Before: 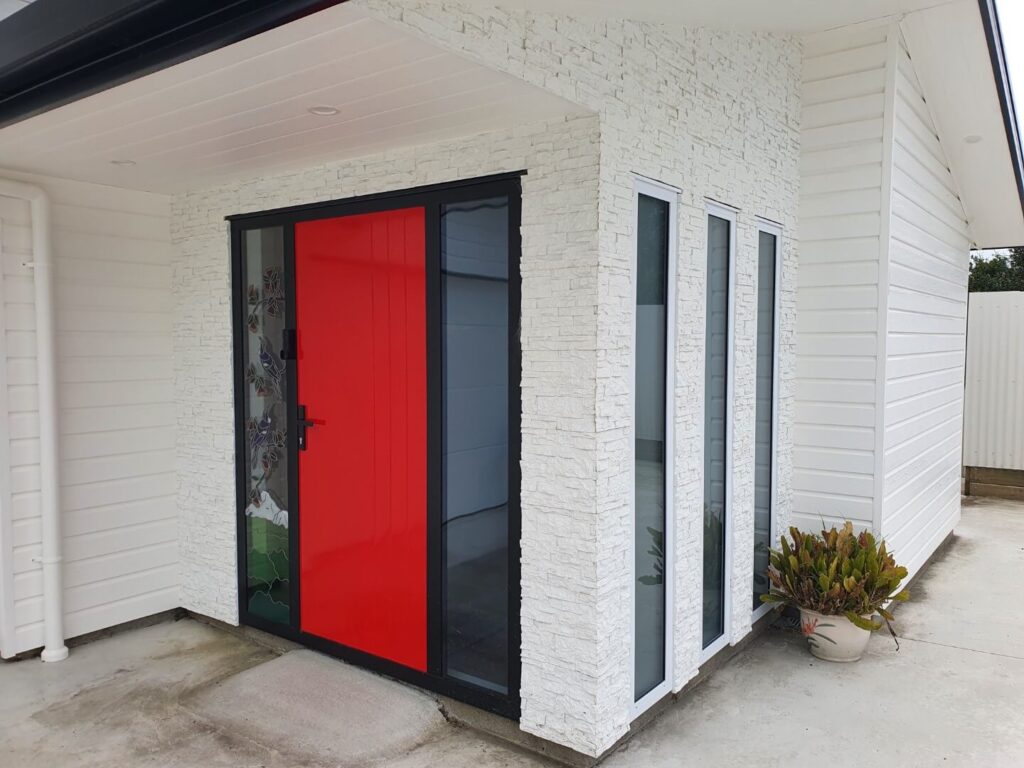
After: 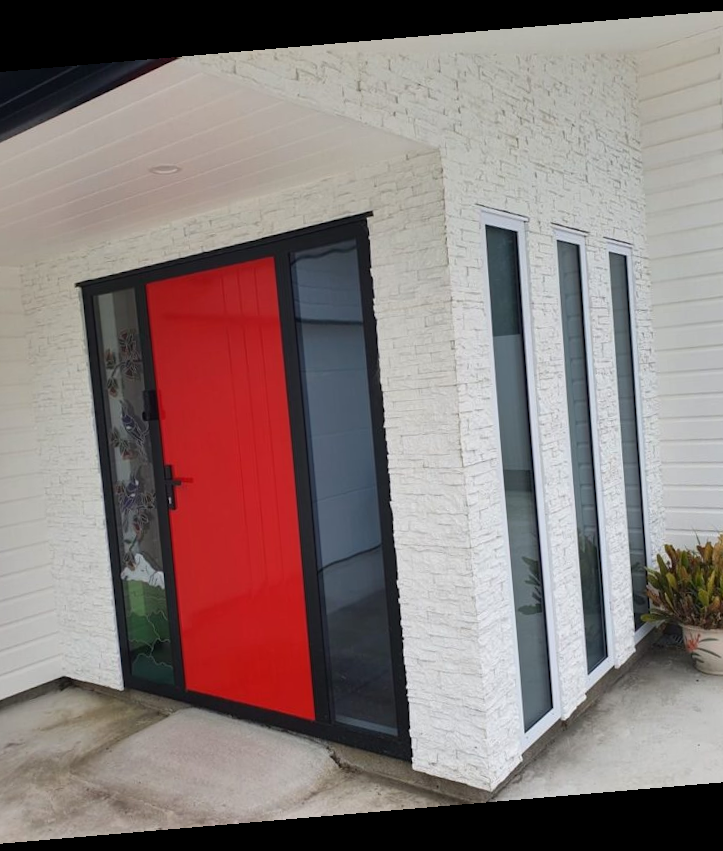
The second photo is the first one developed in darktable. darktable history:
rotate and perspective: rotation -4.86°, automatic cropping off
shadows and highlights: shadows 32.83, highlights -47.7, soften with gaussian
crop and rotate: left 15.446%, right 17.836%
